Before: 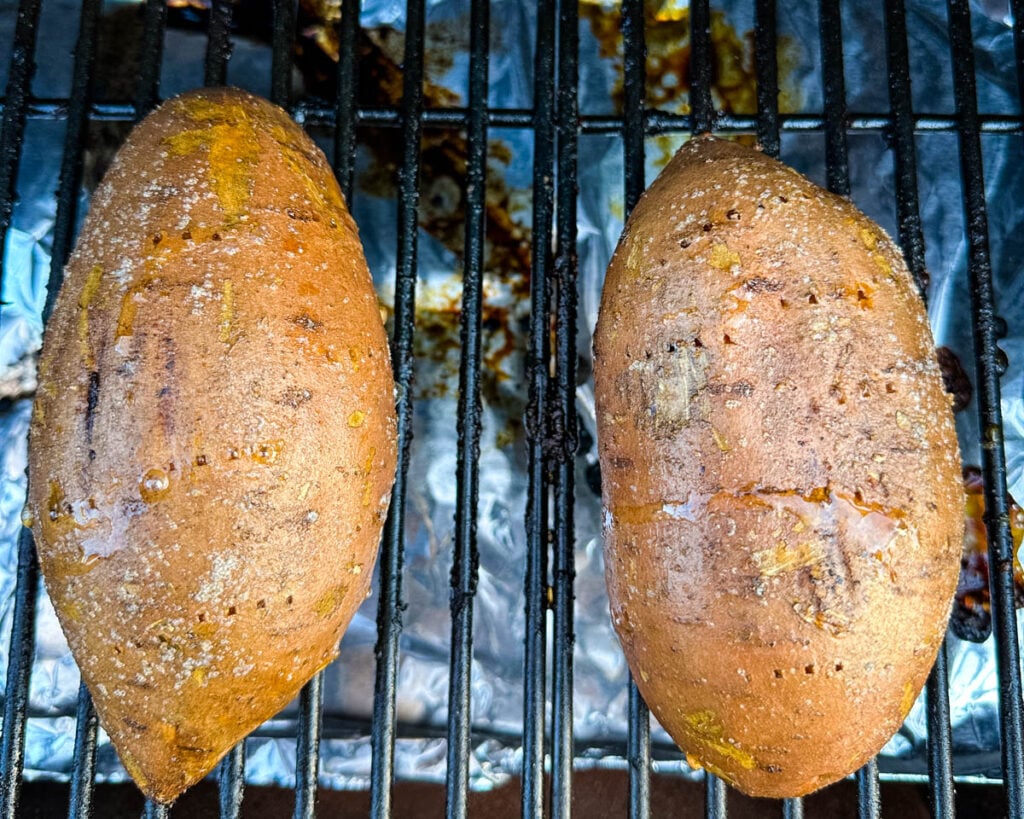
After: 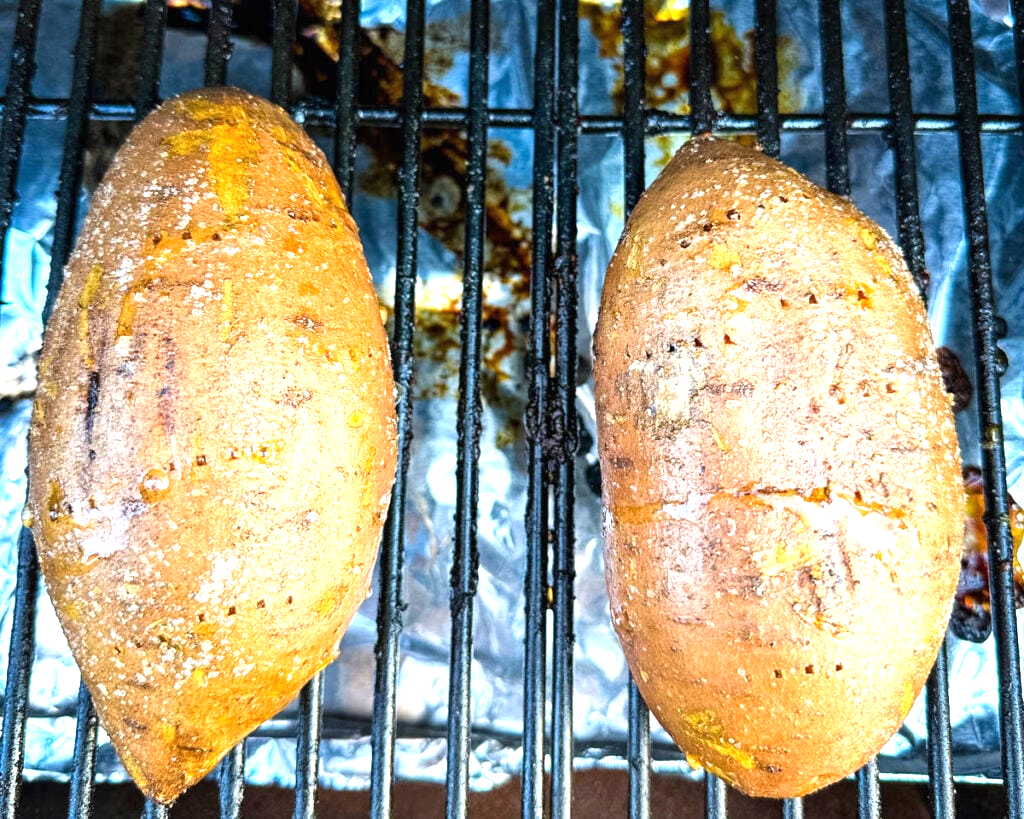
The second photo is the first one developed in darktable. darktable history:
exposure: black level correction 0, exposure 1.106 EV, compensate highlight preservation false
